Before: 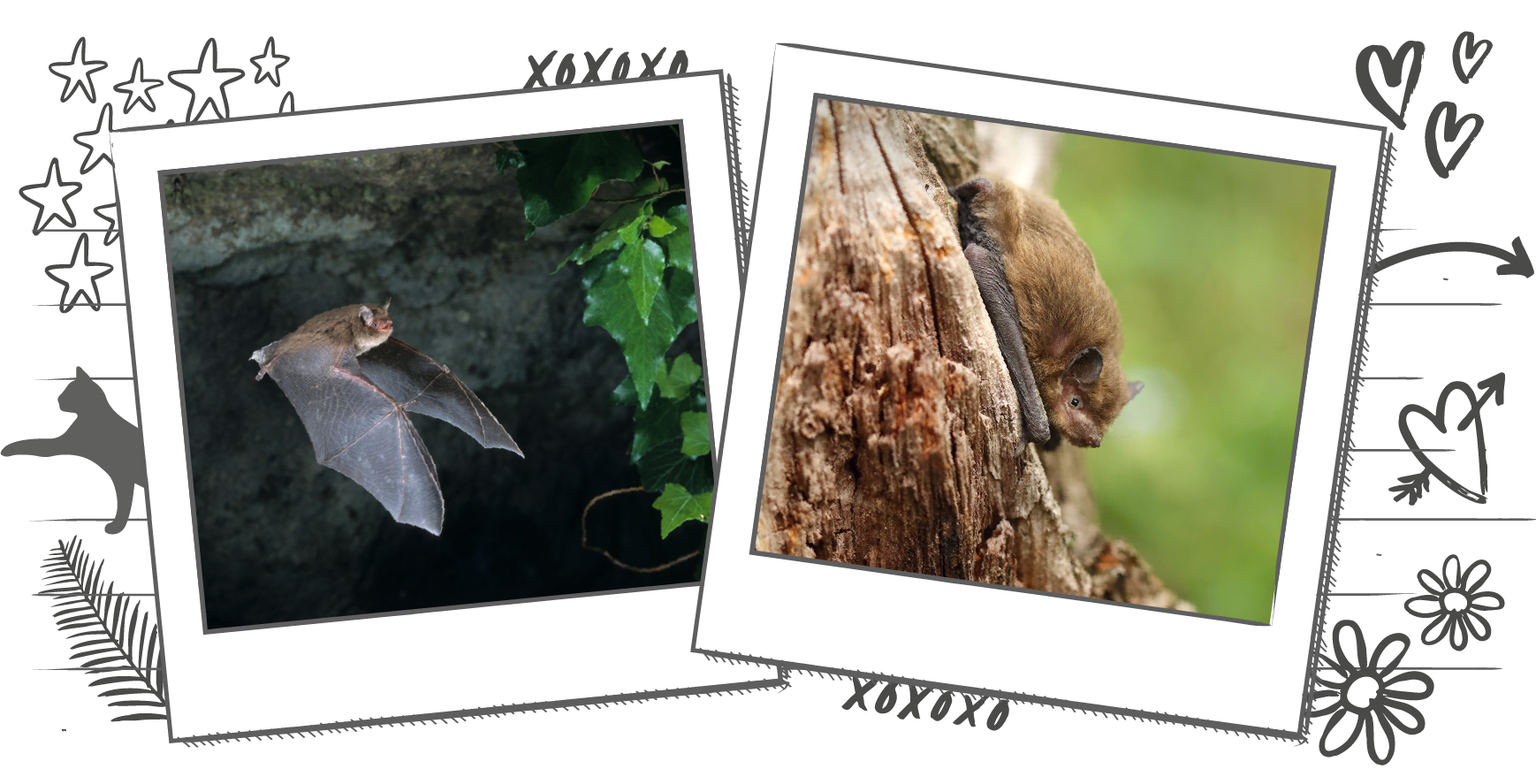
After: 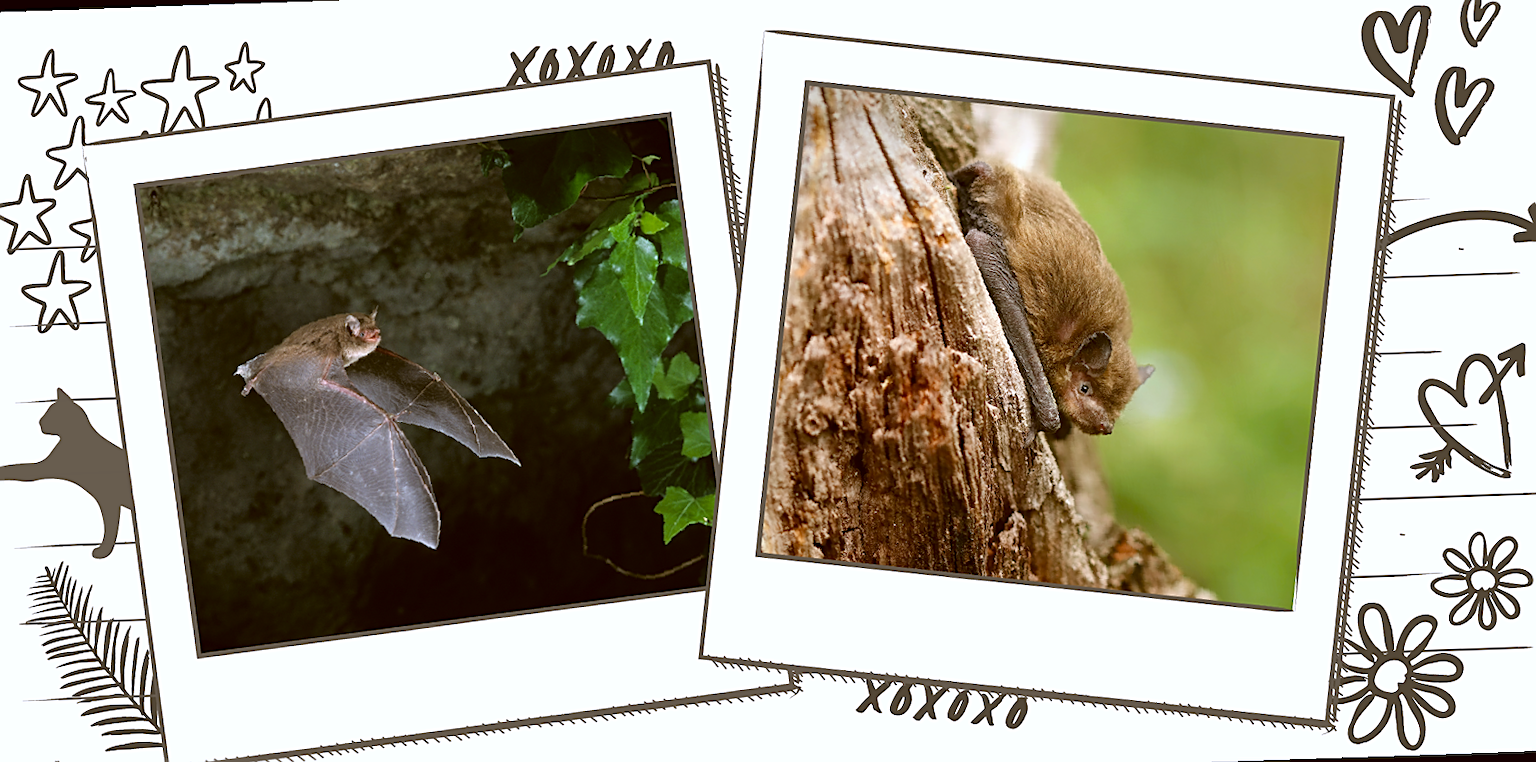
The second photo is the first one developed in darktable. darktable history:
color correction: highlights a* -0.482, highlights b* 0.161, shadows a* 4.66, shadows b* 20.72
white balance: red 0.984, blue 1.059
rotate and perspective: rotation -2°, crop left 0.022, crop right 0.978, crop top 0.049, crop bottom 0.951
sharpen: on, module defaults
